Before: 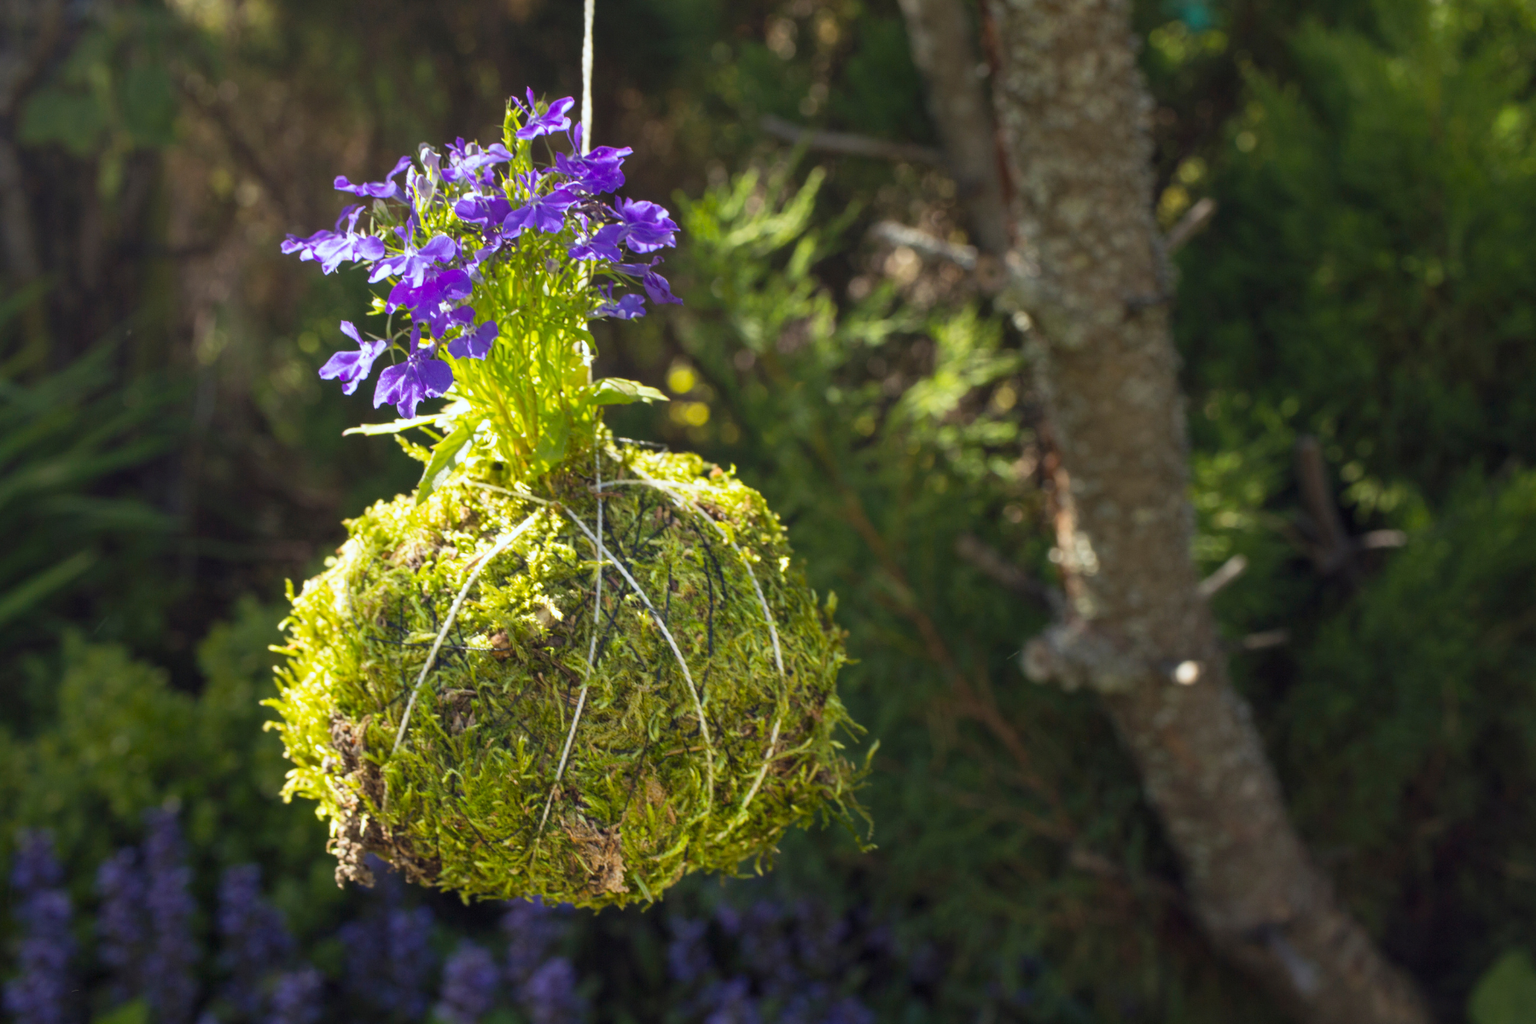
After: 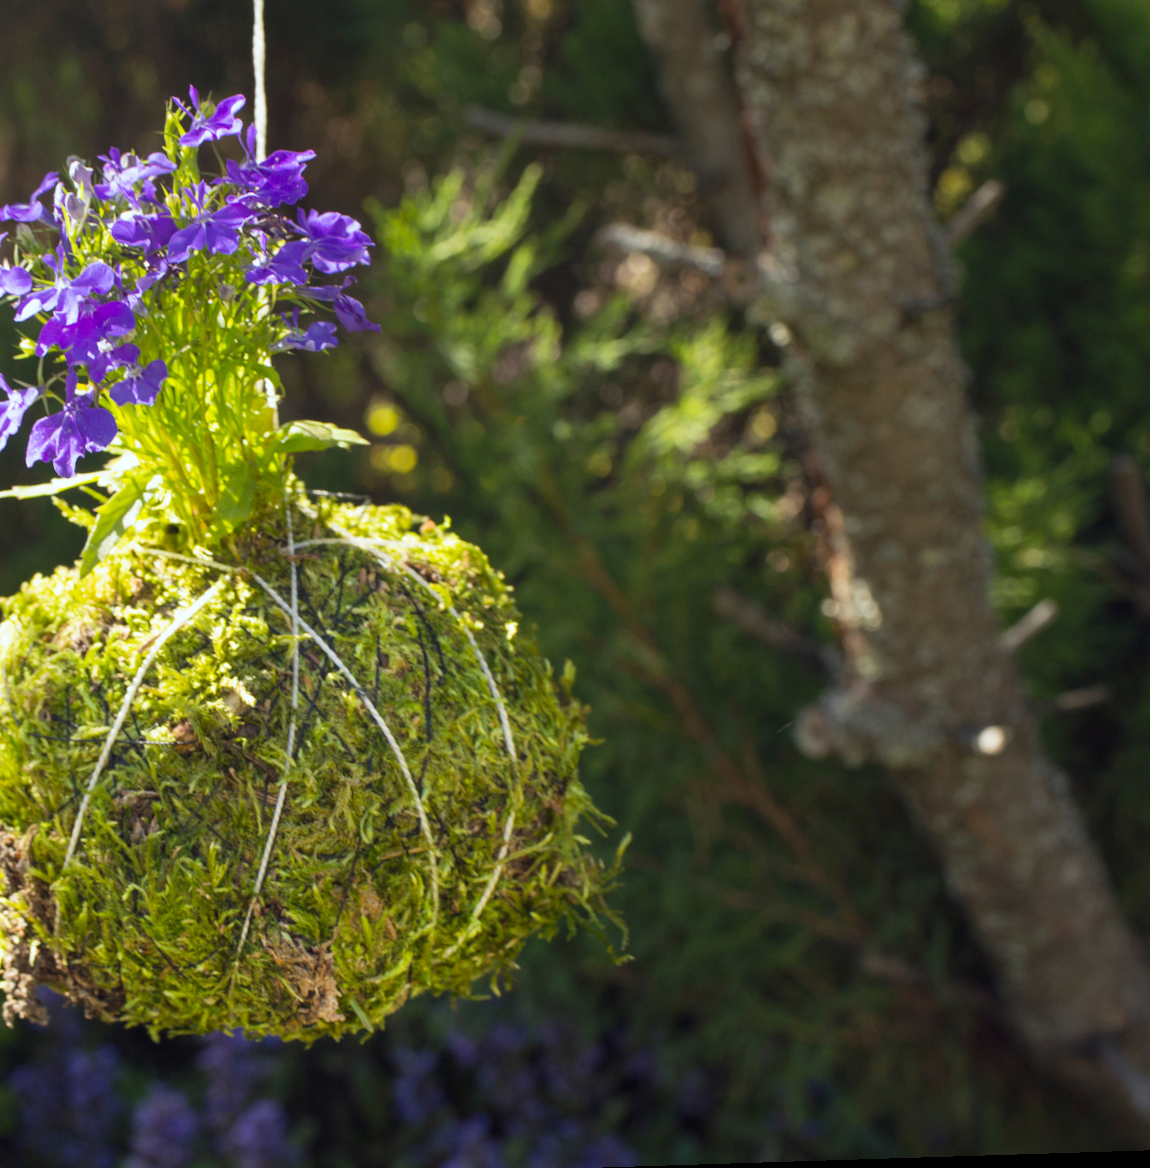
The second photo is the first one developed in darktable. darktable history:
crop and rotate: left 22.918%, top 5.629%, right 14.711%, bottom 2.247%
rotate and perspective: rotation -2.22°, lens shift (horizontal) -0.022, automatic cropping off
